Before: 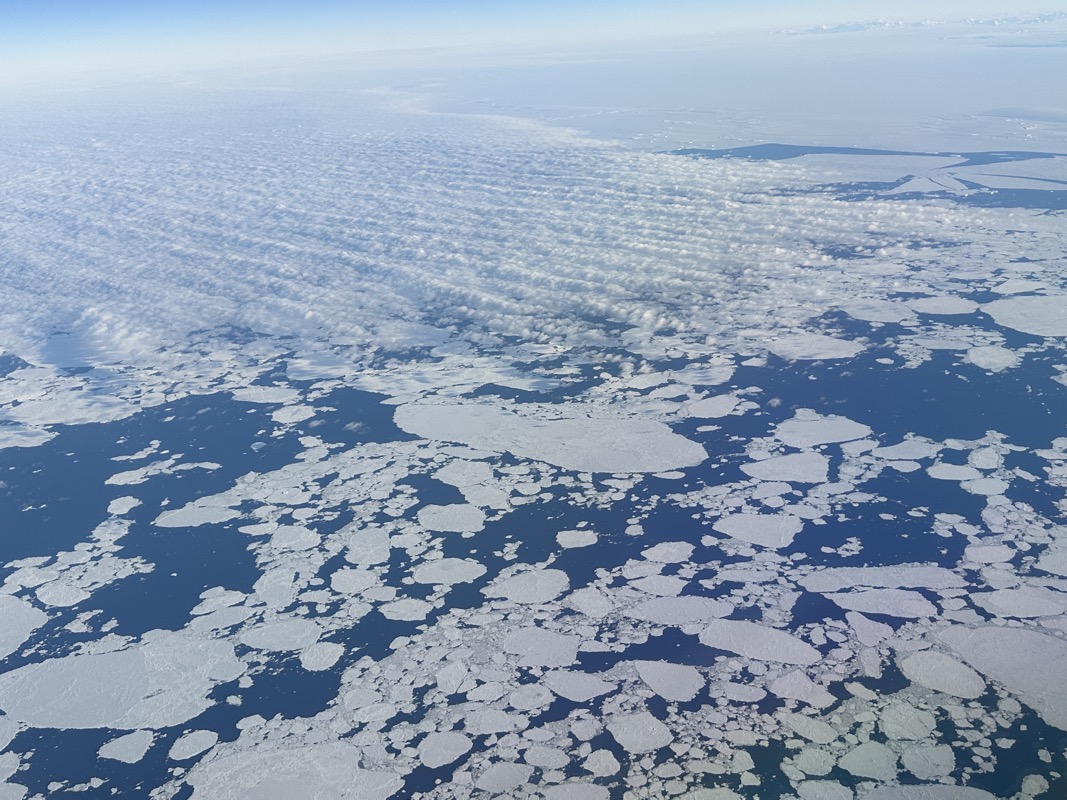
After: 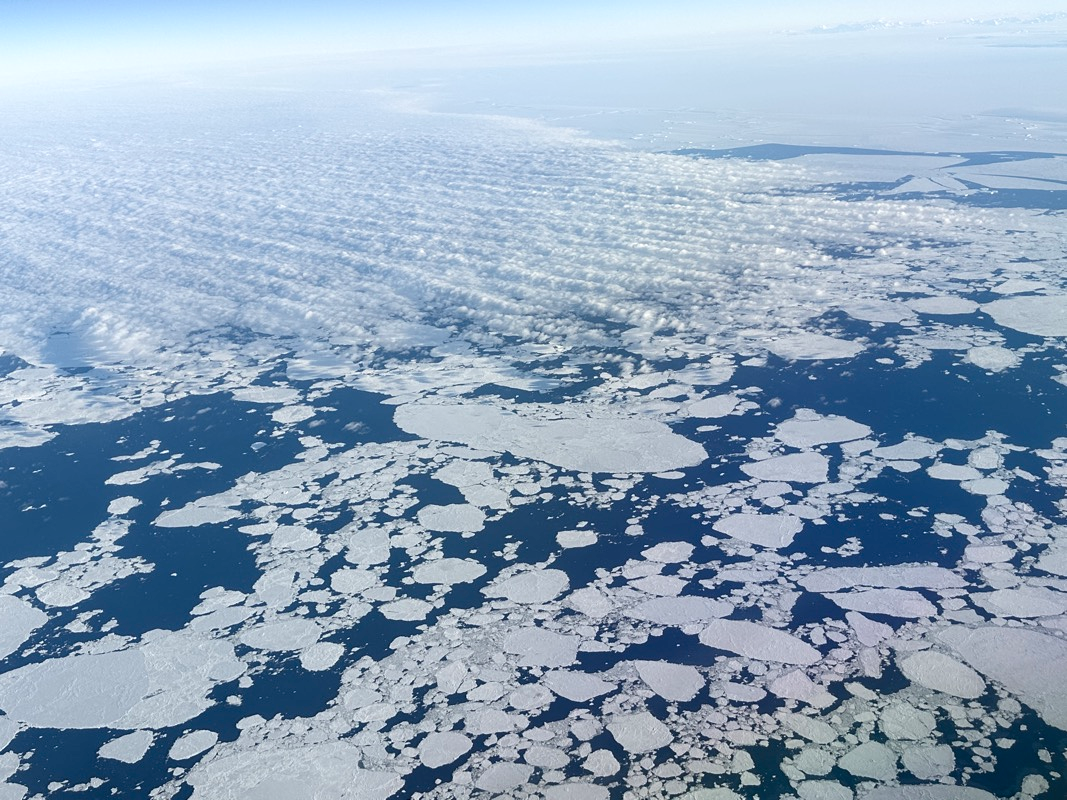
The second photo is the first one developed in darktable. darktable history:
local contrast: highlights 174%, shadows 142%, detail 140%, midtone range 0.261
color zones: curves: ch1 [(0.077, 0.436) (0.25, 0.5) (0.75, 0.5)]
shadows and highlights: shadows -26.15, highlights 48.44, highlights color adjustment 0.575%, soften with gaussian
